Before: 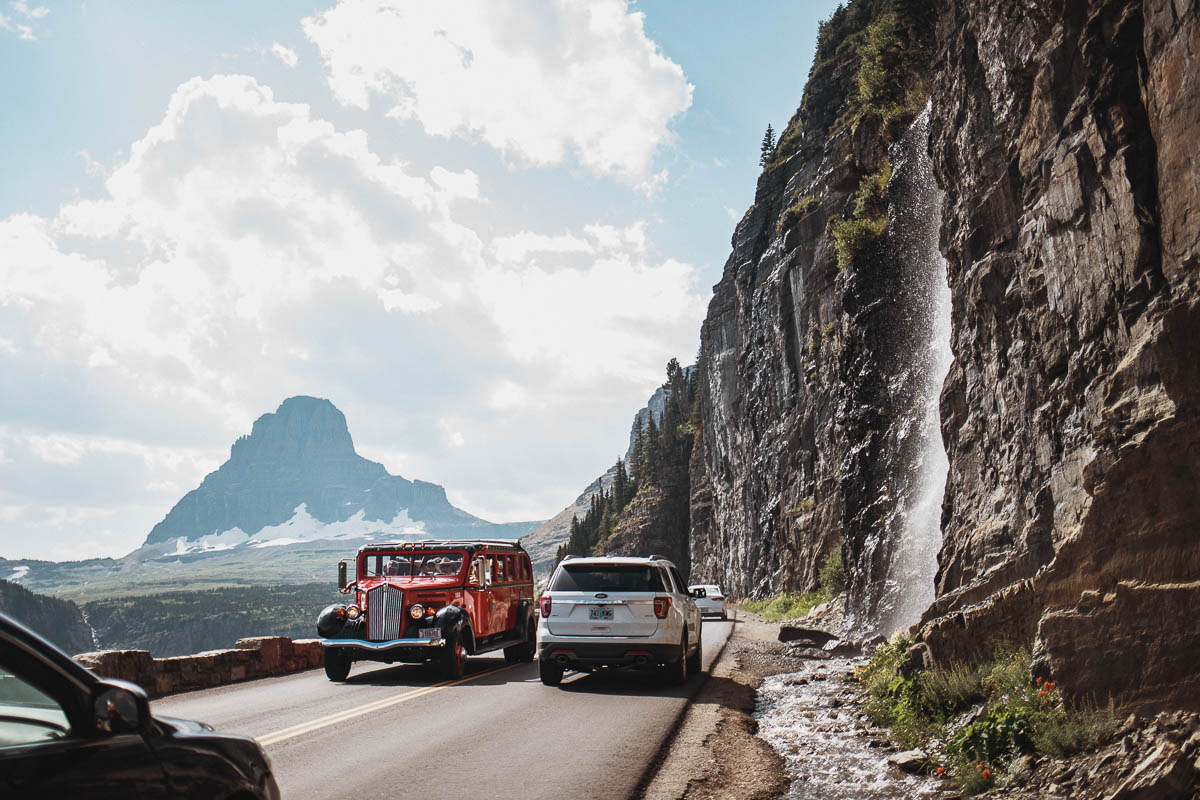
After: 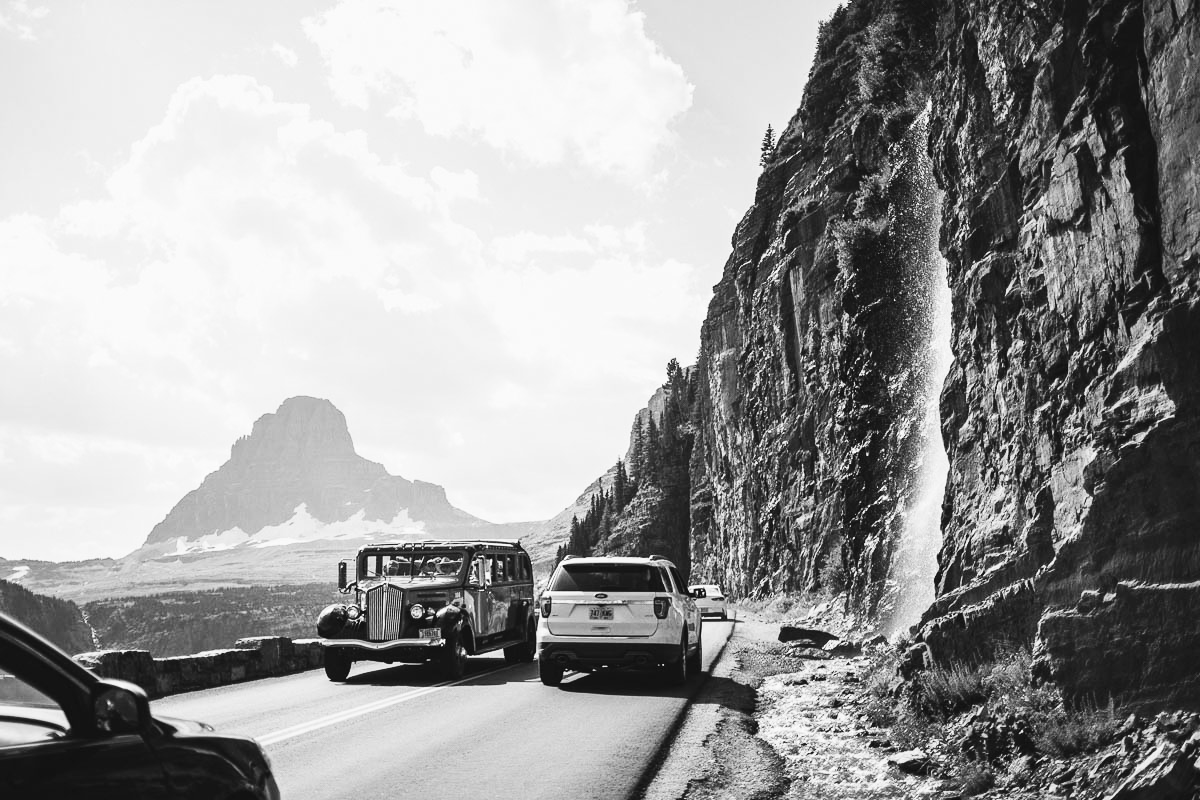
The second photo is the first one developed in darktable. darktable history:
tone curve: curves: ch0 [(0, 0.026) (0.184, 0.172) (0.391, 0.468) (0.446, 0.56) (0.605, 0.758) (0.831, 0.931) (0.992, 1)]; ch1 [(0, 0) (0.437, 0.447) (0.501, 0.502) (0.538, 0.539) (0.574, 0.589) (0.617, 0.64) (0.699, 0.749) (0.859, 0.919) (1, 1)]; ch2 [(0, 0) (0.33, 0.301) (0.421, 0.443) (0.447, 0.482) (0.499, 0.509) (0.538, 0.564) (0.585, 0.615) (0.664, 0.664) (1, 1)], color space Lab, independent channels, preserve colors none
monochrome: a 16.01, b -2.65, highlights 0.52
